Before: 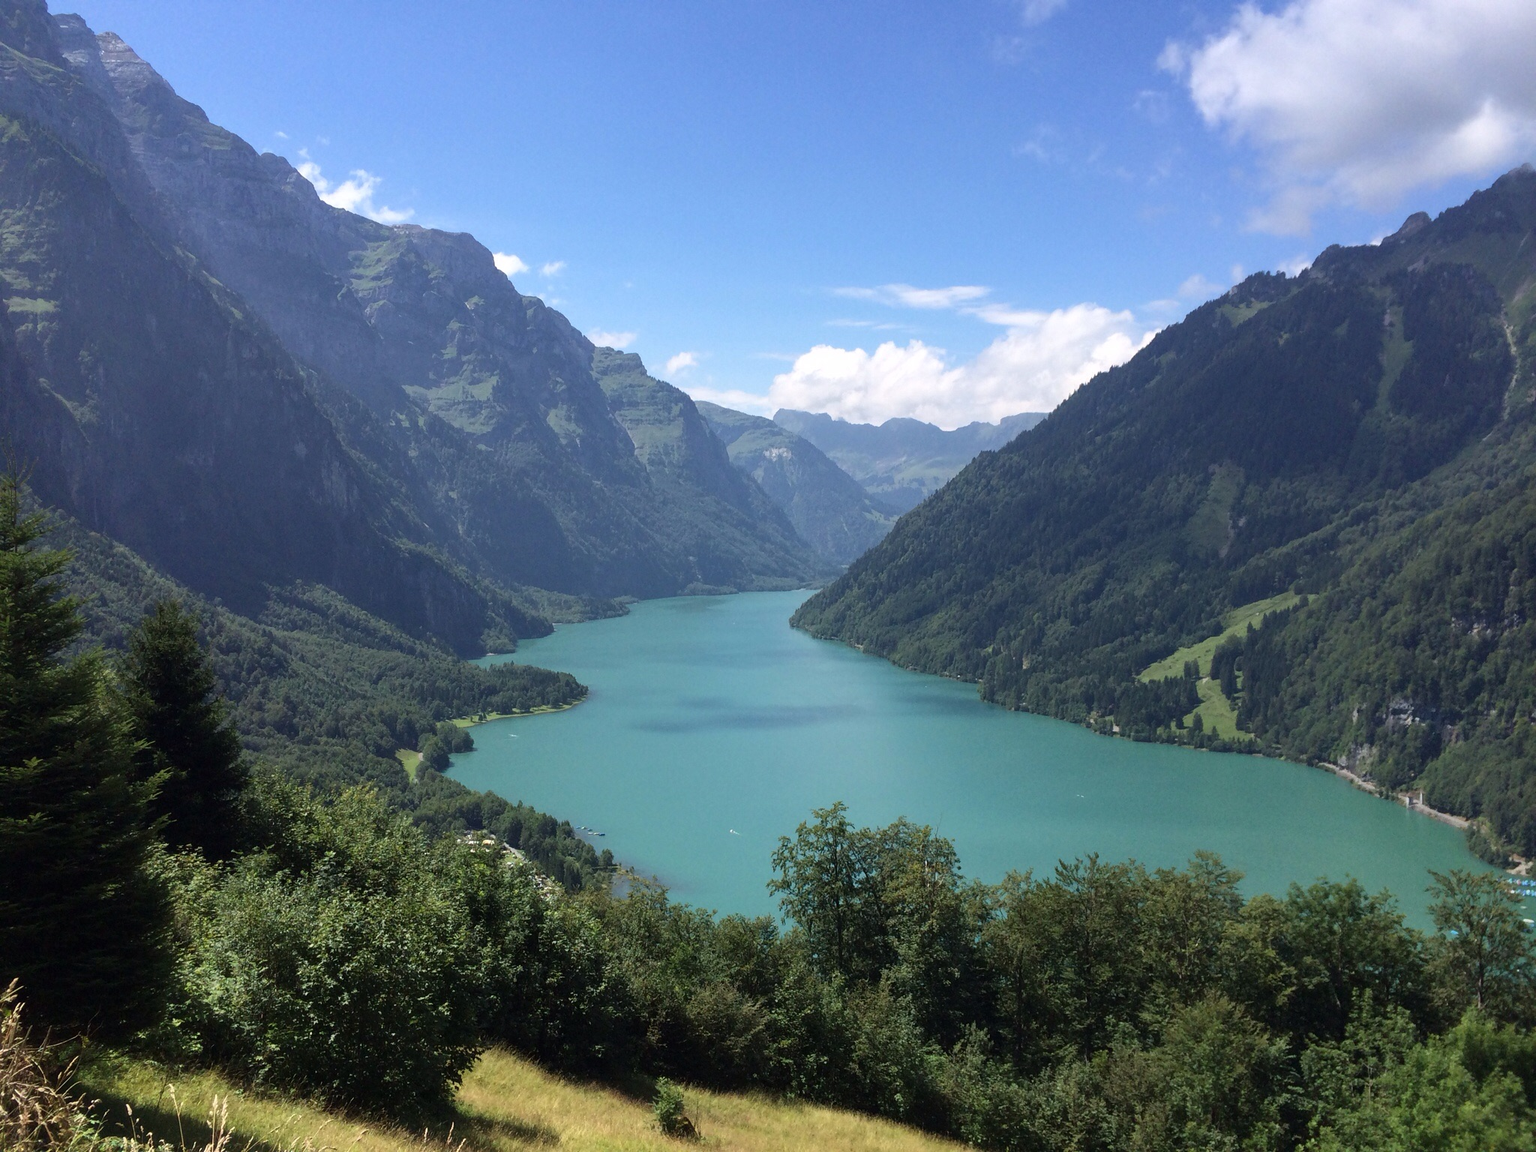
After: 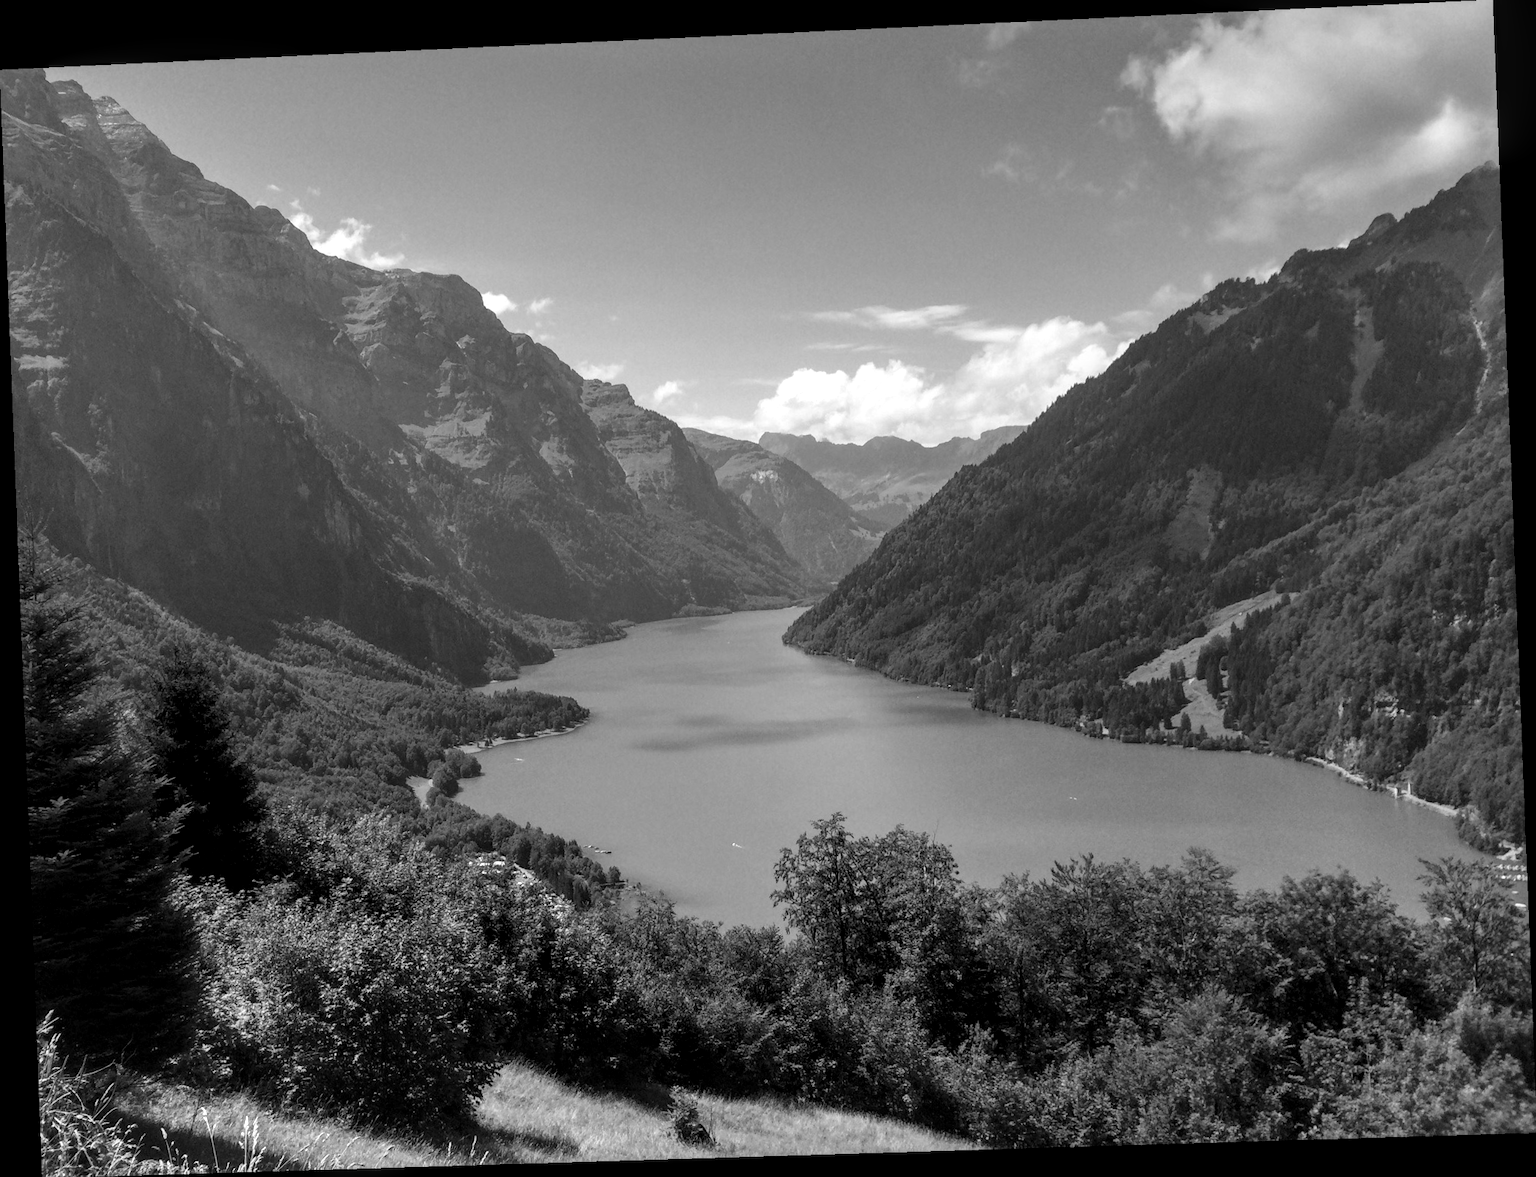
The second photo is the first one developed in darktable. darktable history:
rotate and perspective: rotation -2.22°, lens shift (horizontal) -0.022, automatic cropping off
local contrast: detail 150%
color calibration: x 0.329, y 0.345, temperature 5633 K
monochrome: a 30.25, b 92.03
